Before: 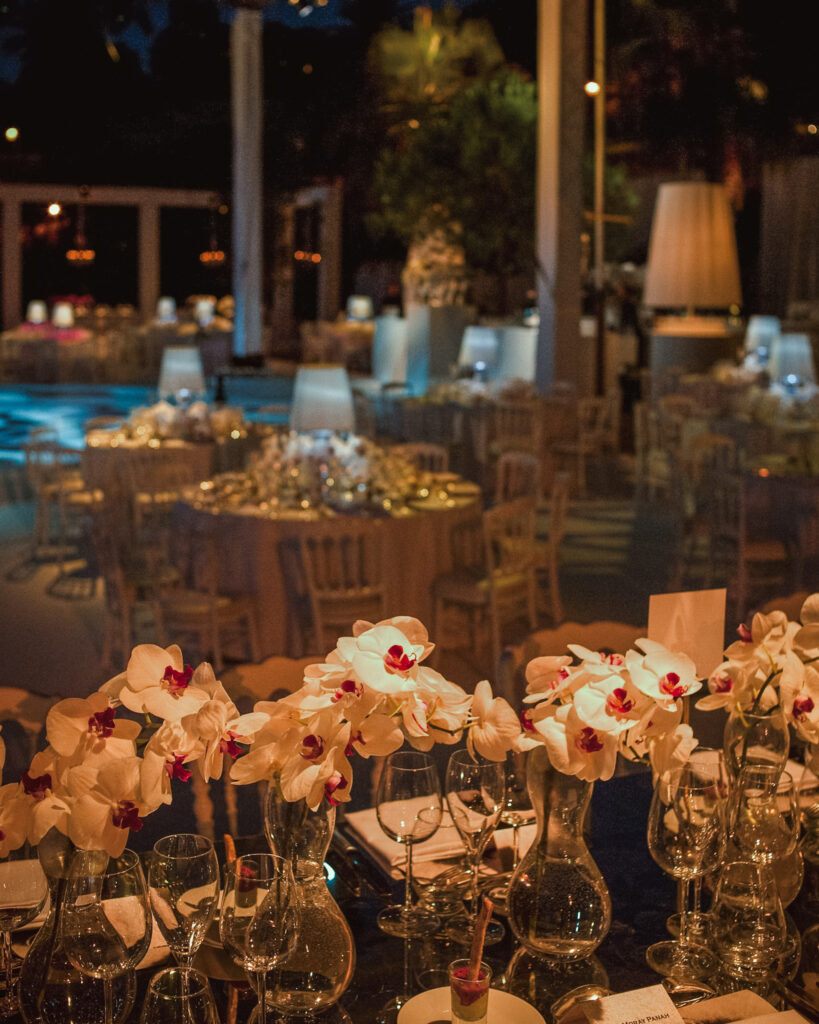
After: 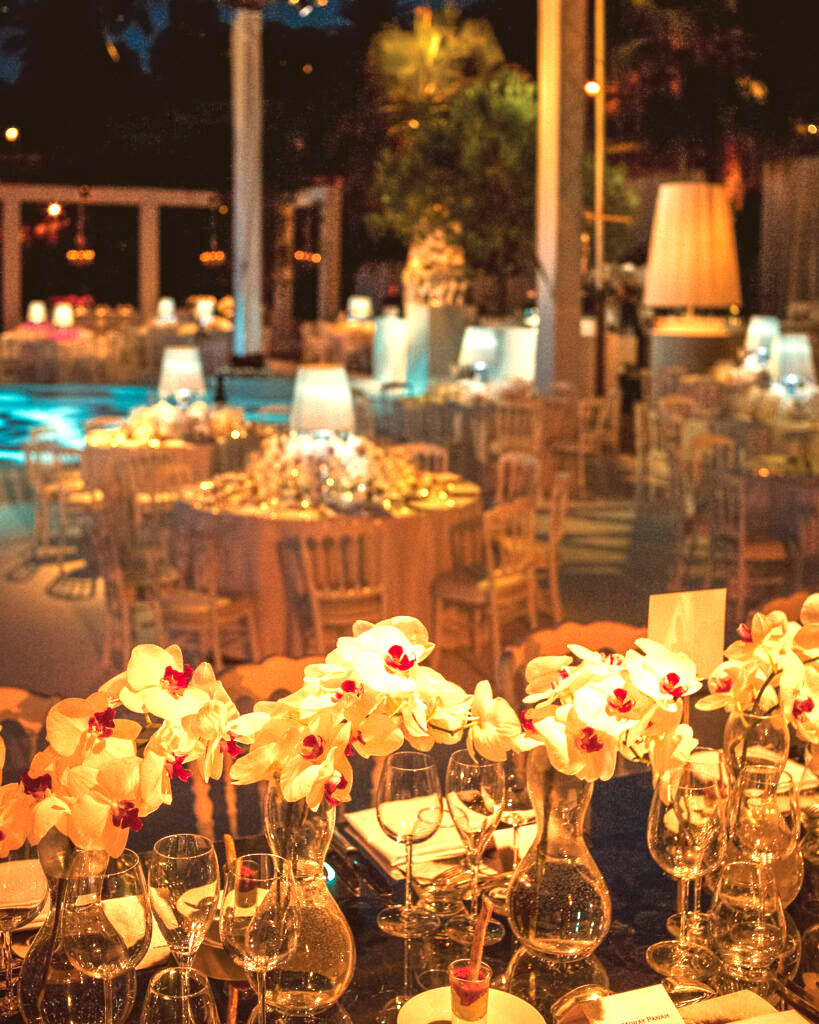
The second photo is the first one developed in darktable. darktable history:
white balance: red 1.138, green 0.996, blue 0.812
exposure: black level correction 0.001, exposure 1.719 EV, compensate exposure bias true, compensate highlight preservation false
